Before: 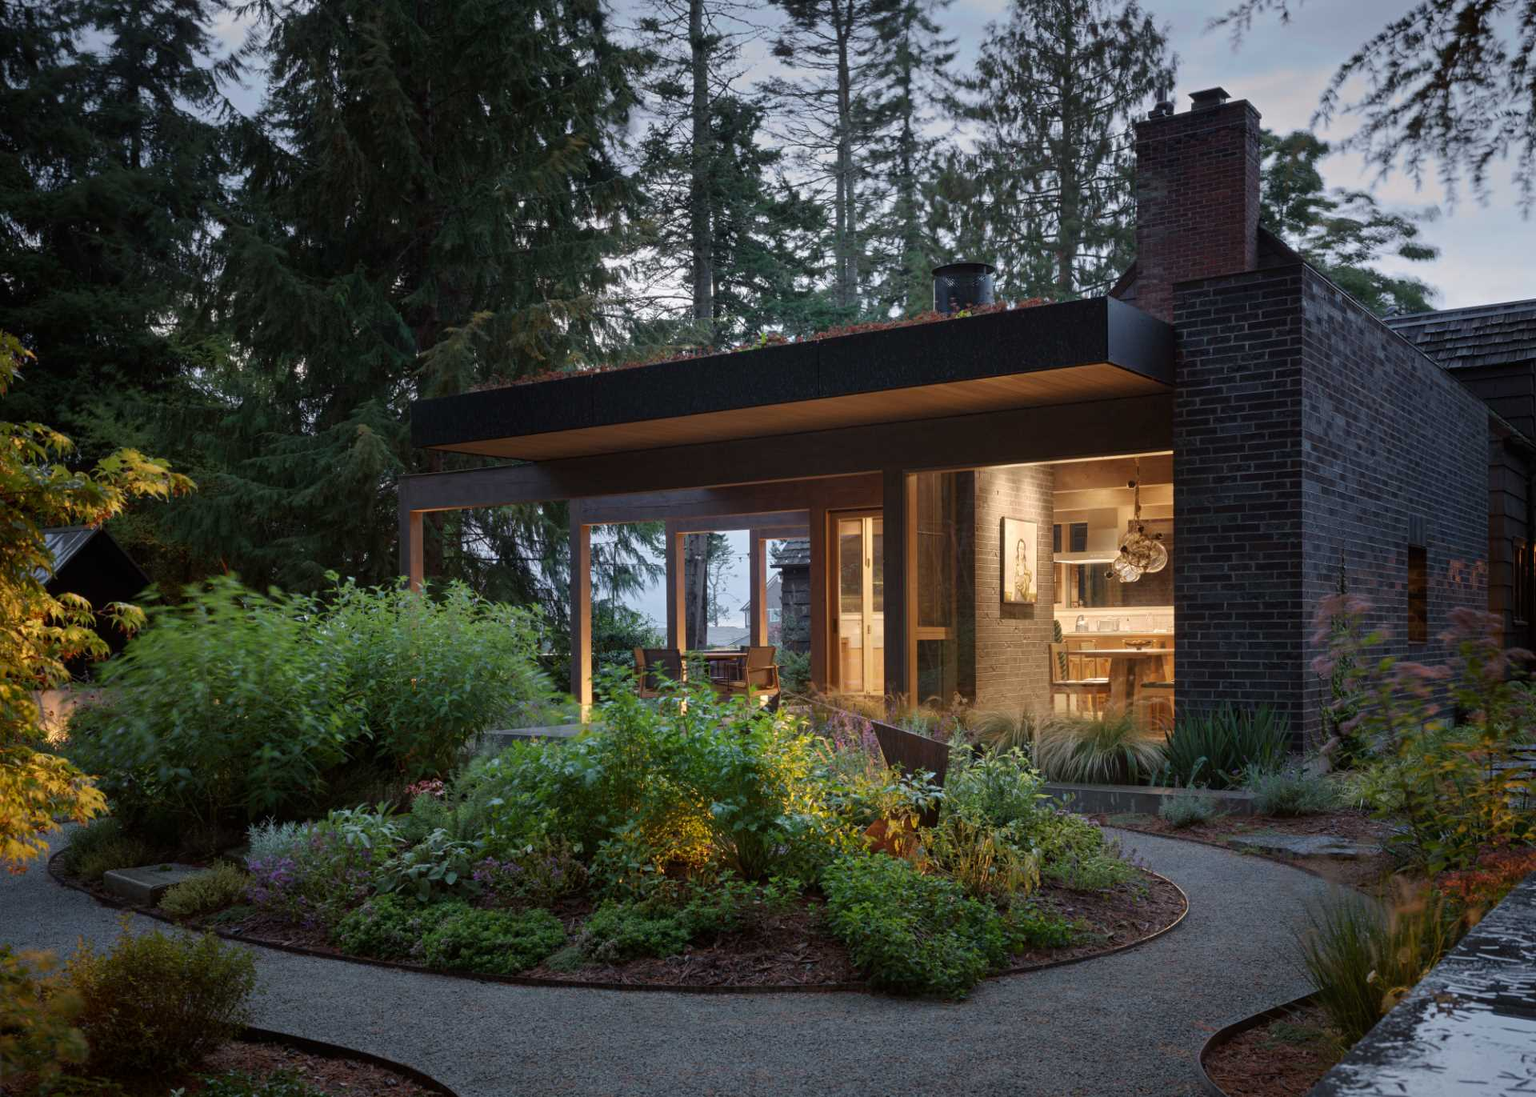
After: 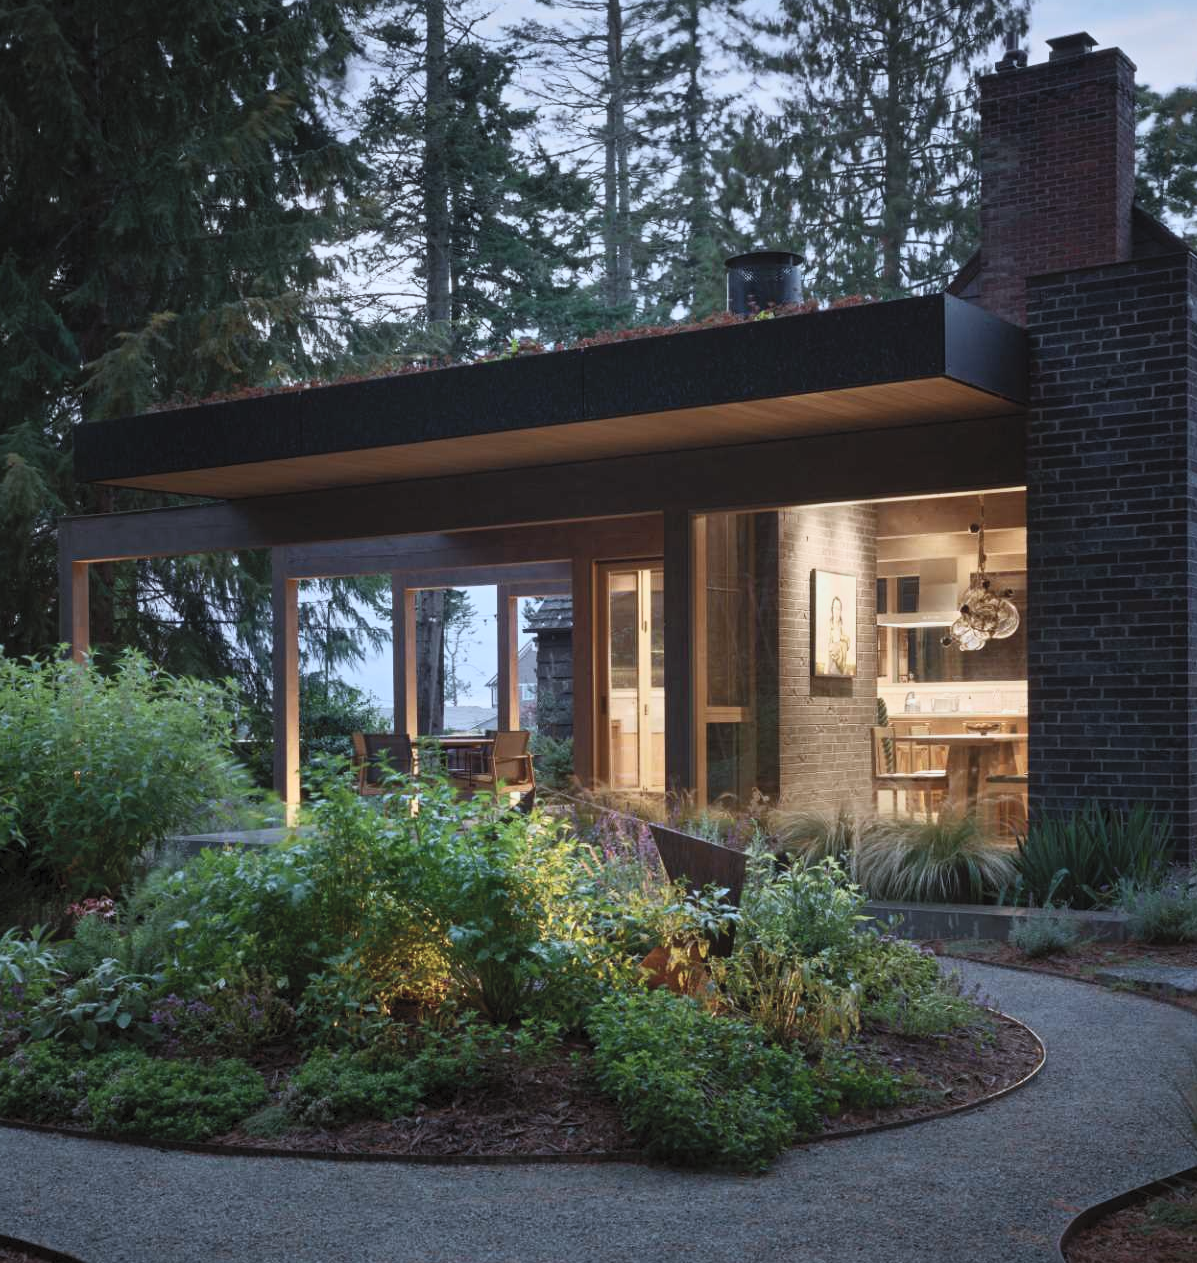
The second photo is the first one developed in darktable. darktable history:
color calibration: x 0.37, y 0.382, temperature 4313.32 K
contrast brightness saturation: contrast 0.39, brightness 0.53
crop and rotate: left 22.918%, top 5.629%, right 14.711%, bottom 2.247%
exposure: black level correction 0, exposure -0.766 EV, compensate highlight preservation false
